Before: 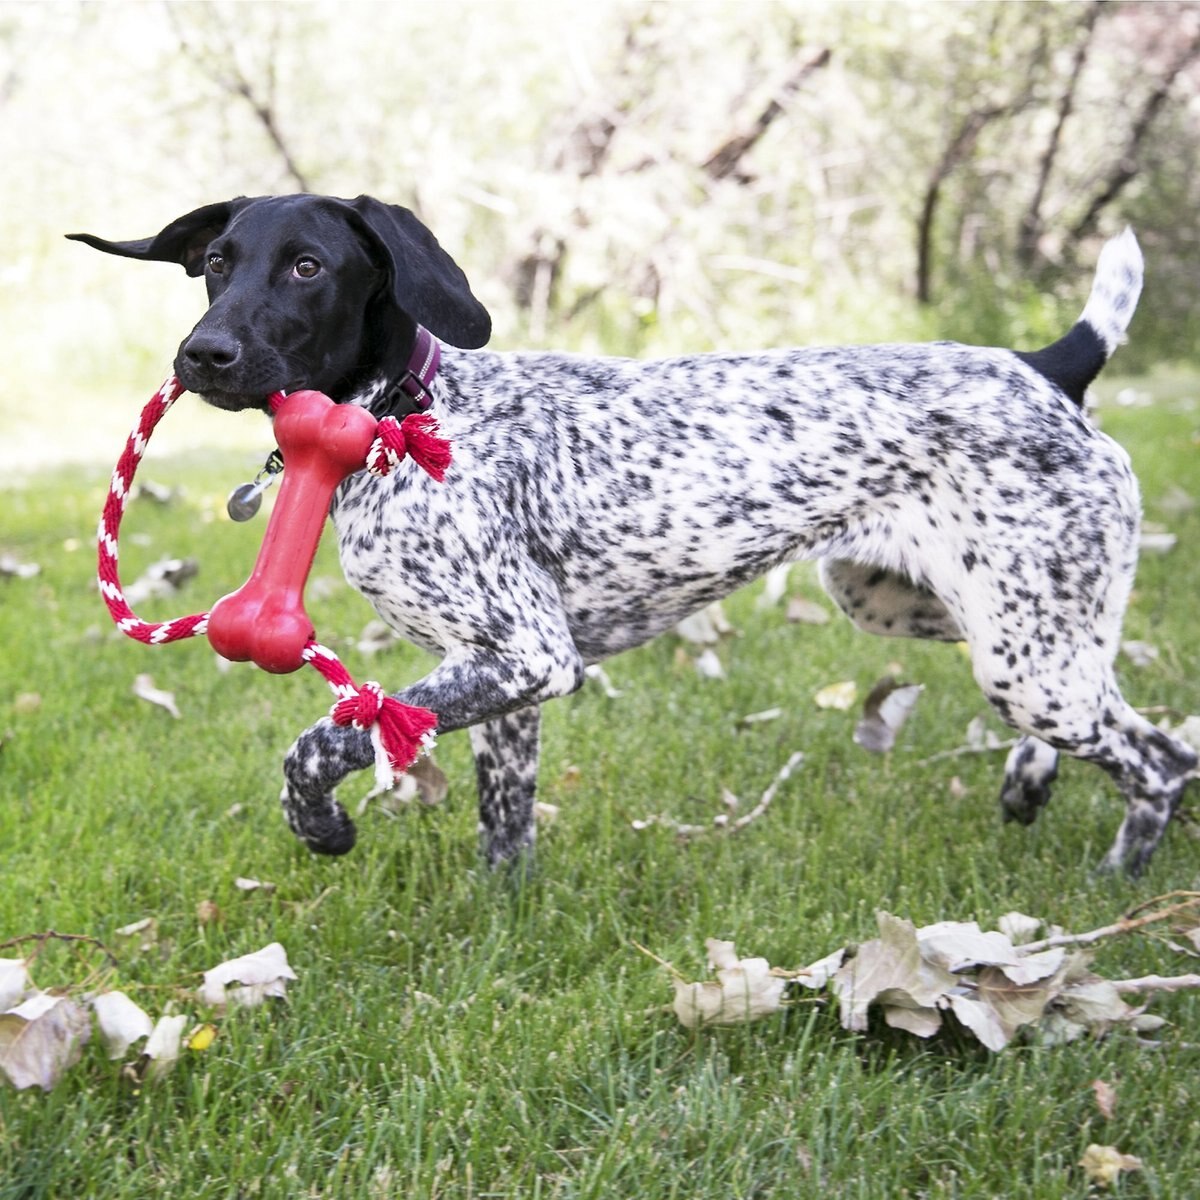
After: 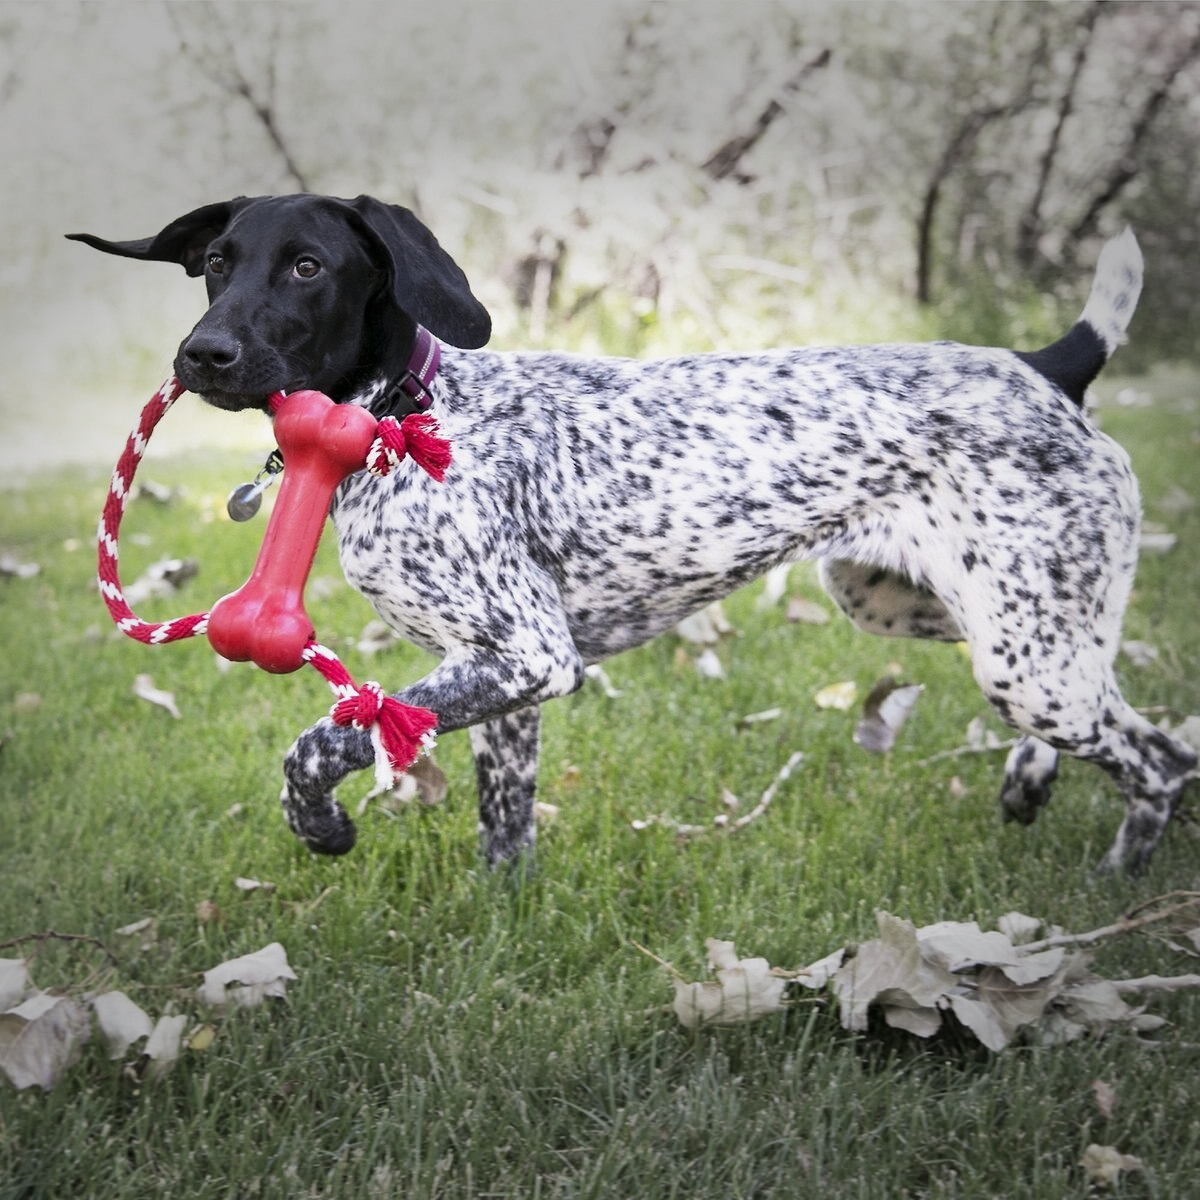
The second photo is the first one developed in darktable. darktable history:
exposure: exposure -0.114 EV, compensate highlight preservation false
vignetting: fall-off start 70.09%, width/height ratio 1.334
